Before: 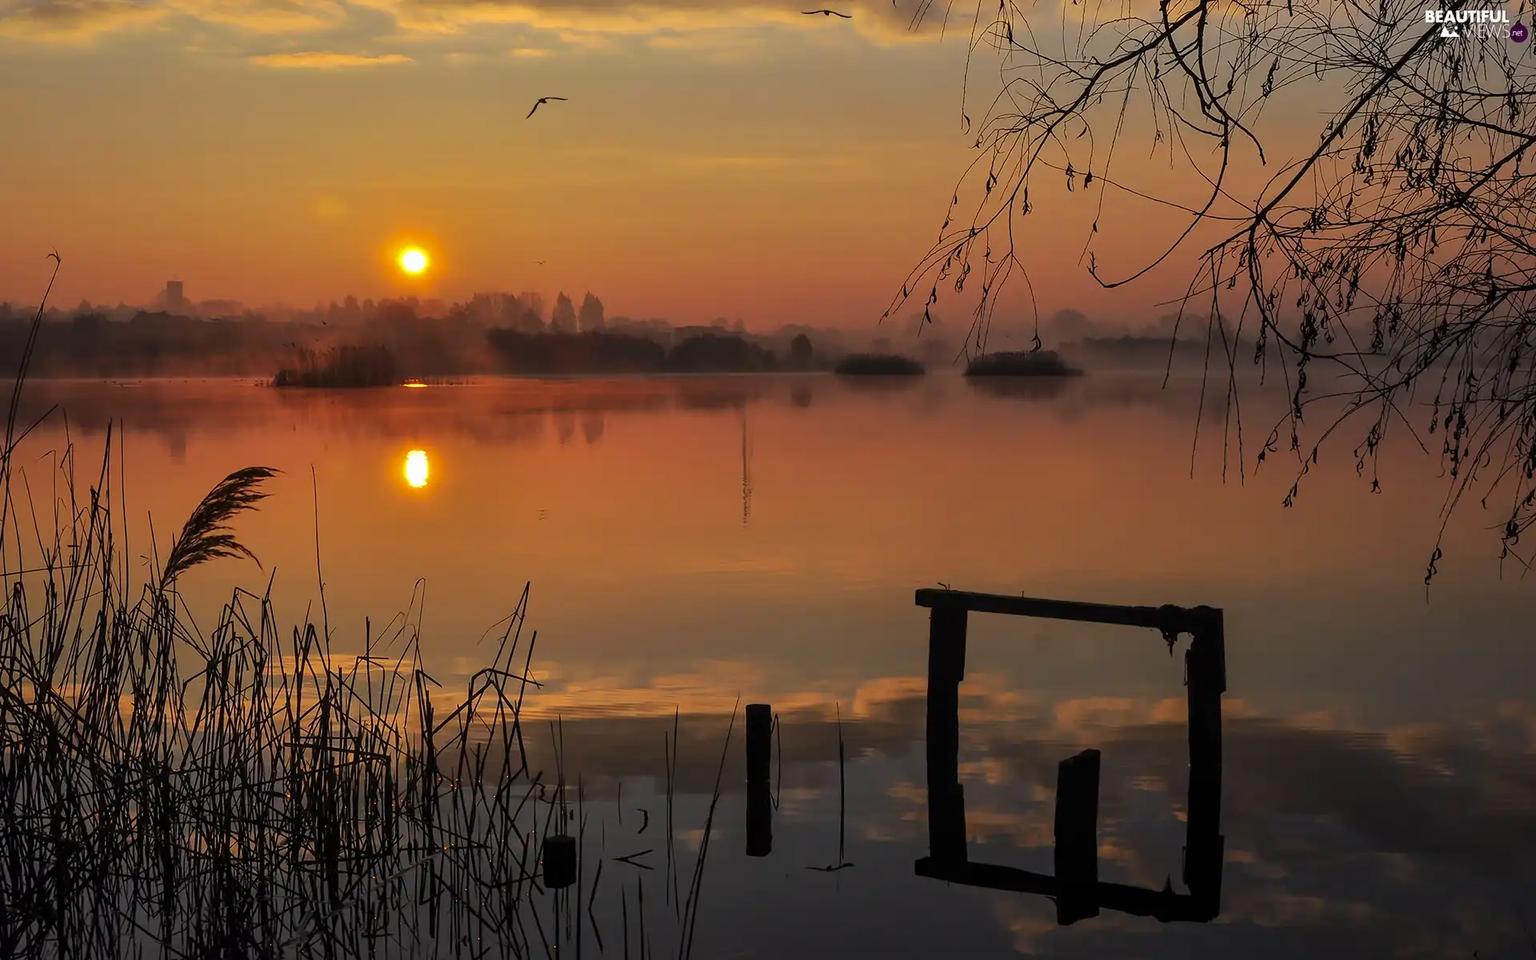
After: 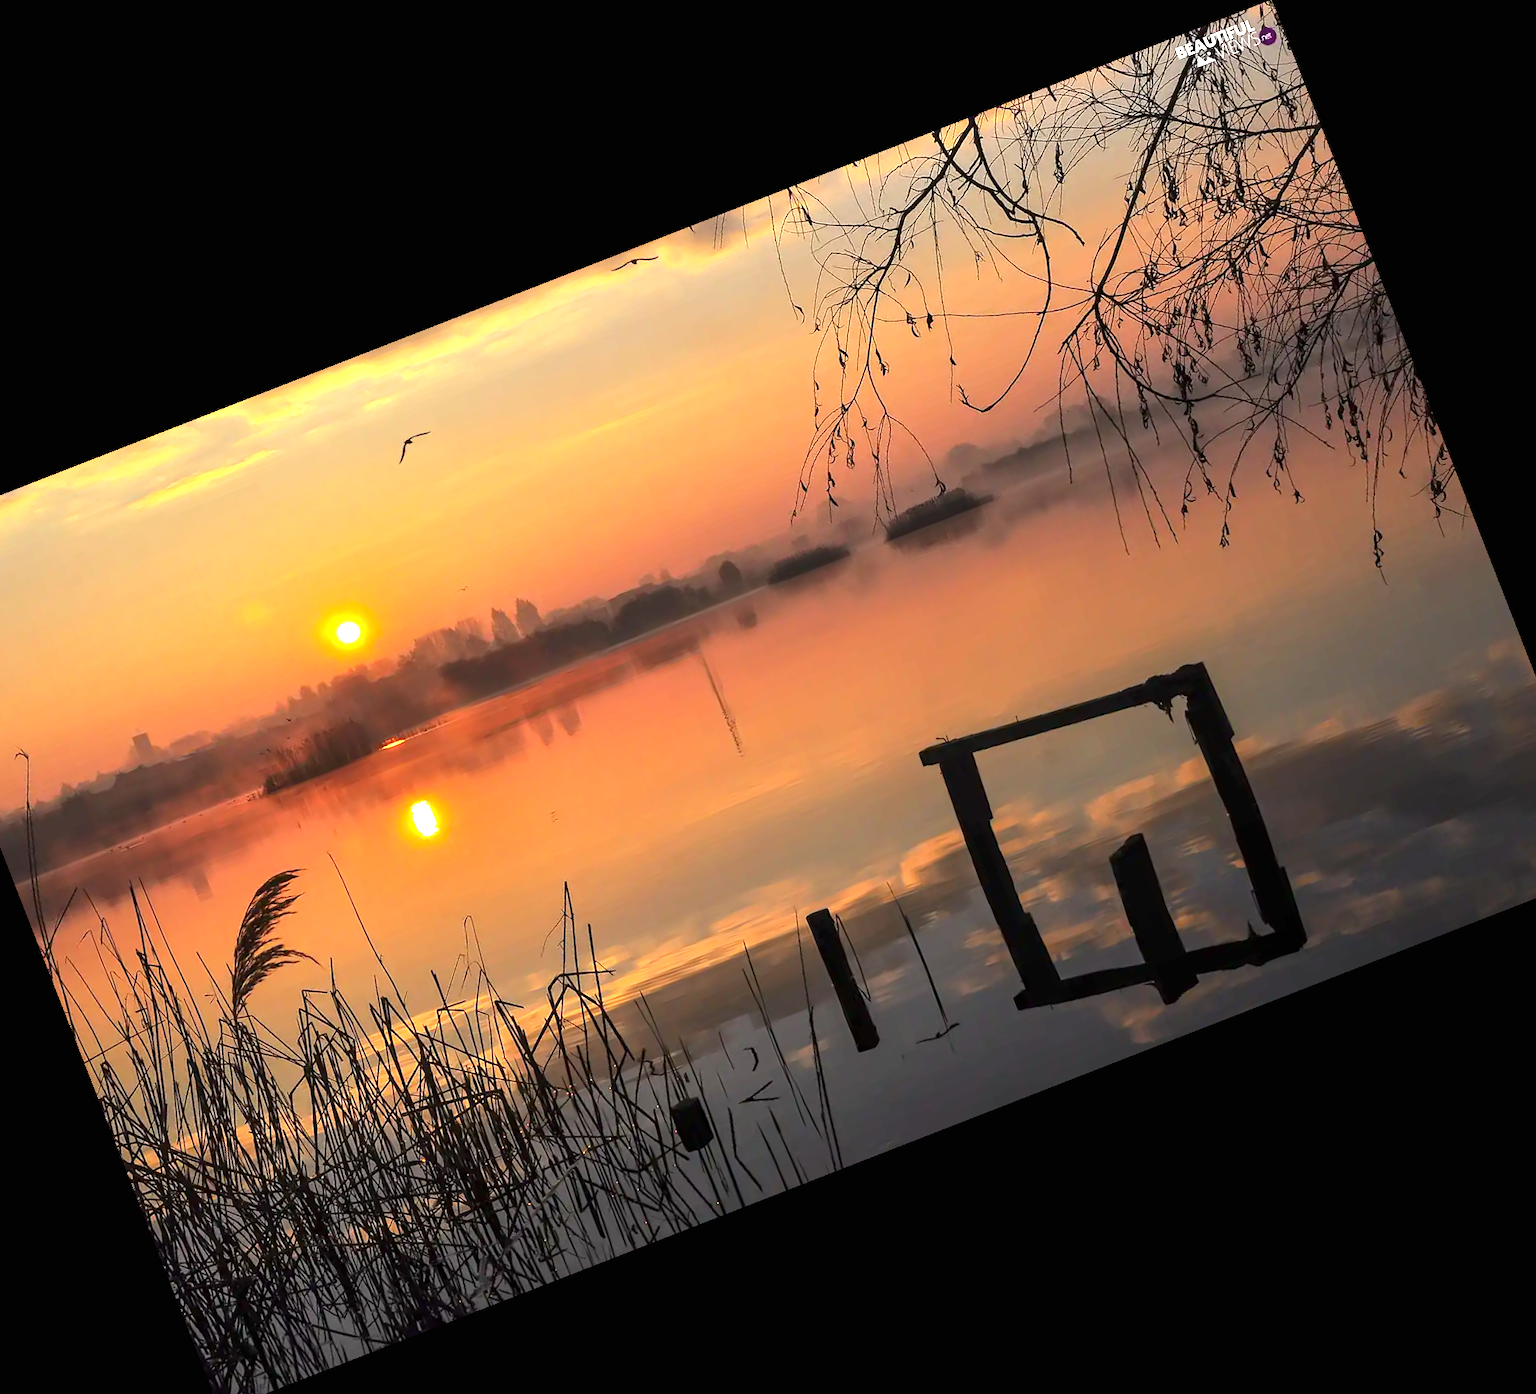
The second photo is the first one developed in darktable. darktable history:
crop and rotate: angle 21.31°, left 6.892%, right 4.205%, bottom 1.107%
exposure: black level correction 0, exposure 1.282 EV, compensate highlight preservation false
